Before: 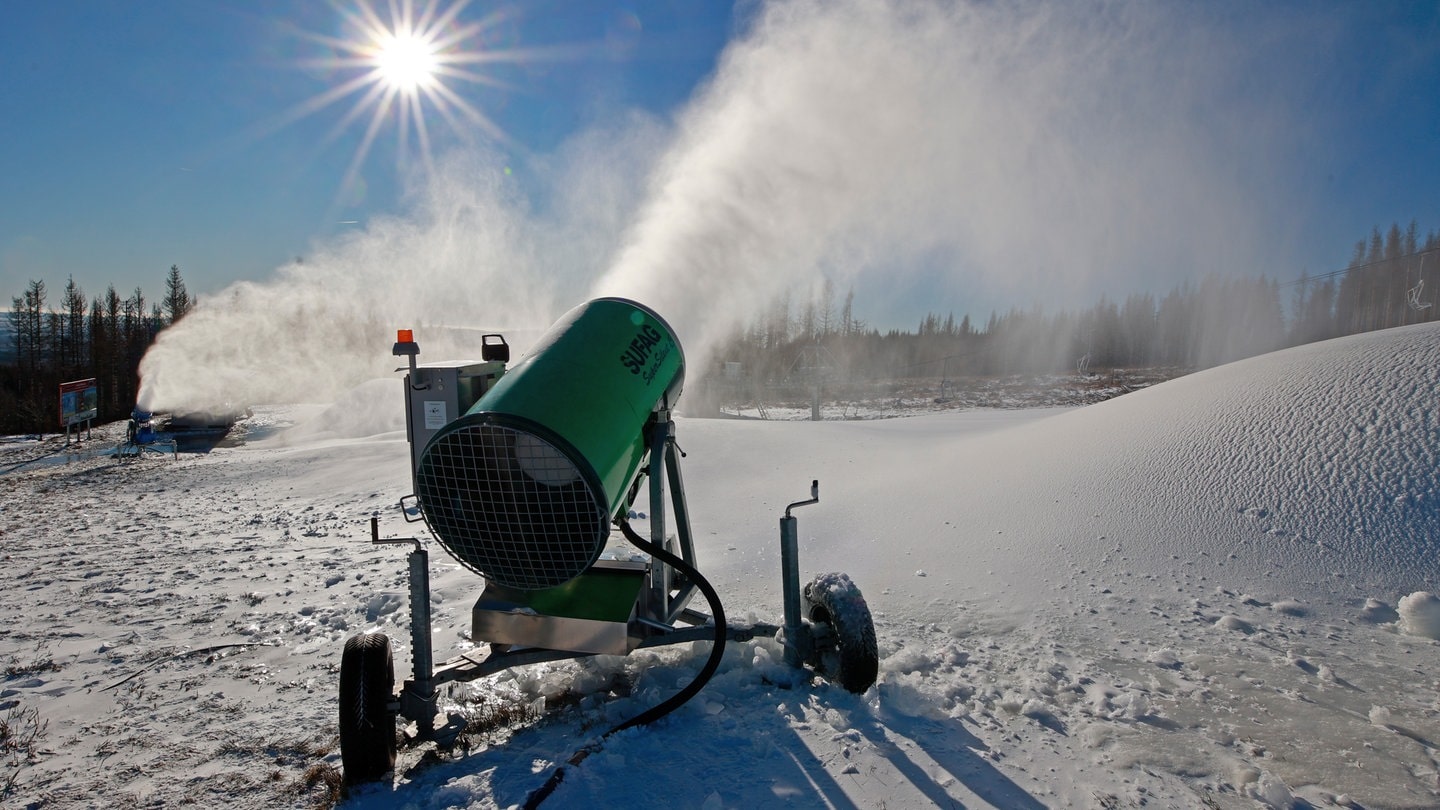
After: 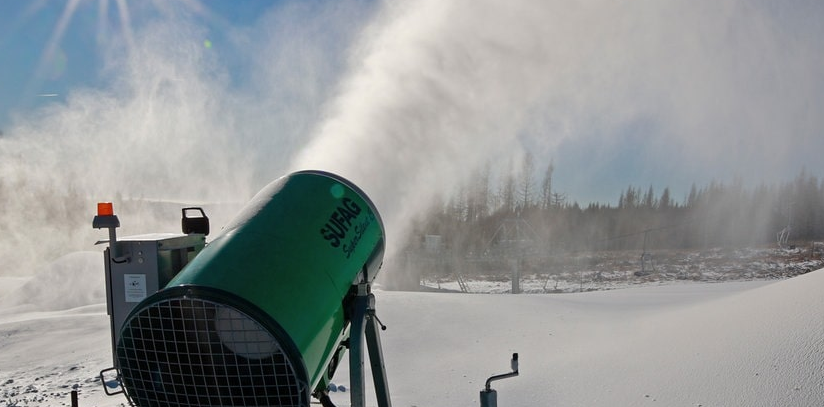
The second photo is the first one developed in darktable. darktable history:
crop: left 20.85%, top 15.693%, right 21.875%, bottom 34.056%
